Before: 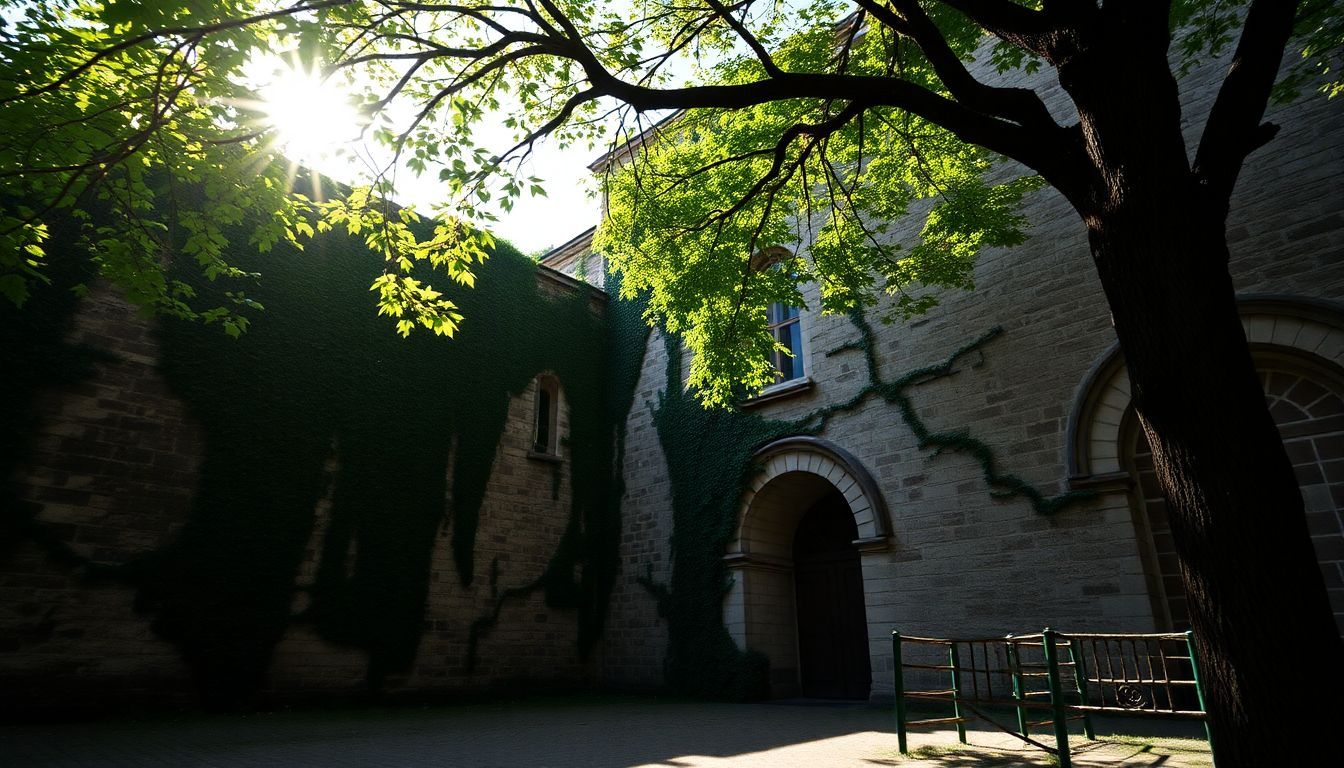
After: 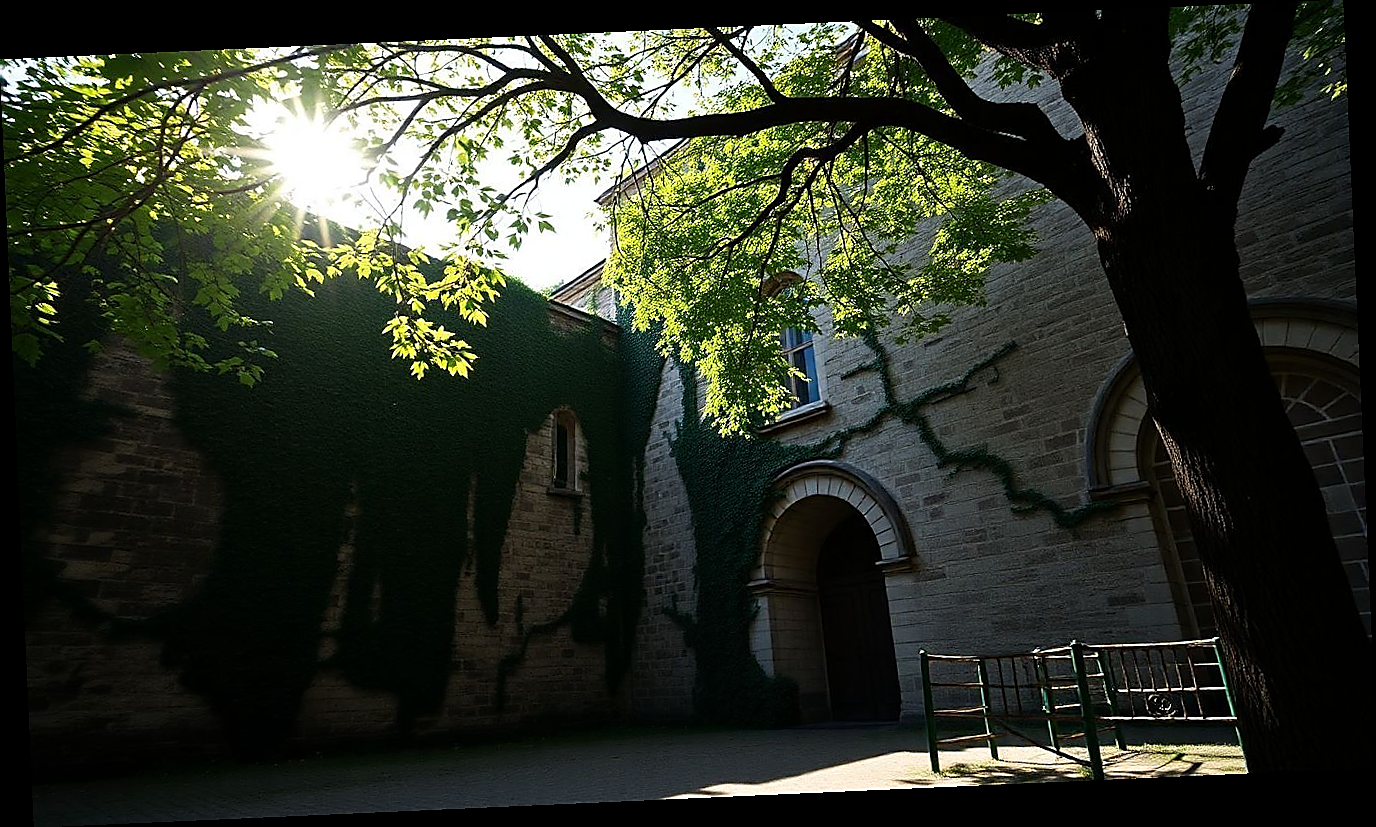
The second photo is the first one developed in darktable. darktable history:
sharpen: radius 1.4, amount 1.25, threshold 0.7
rotate and perspective: rotation -2.56°, automatic cropping off
